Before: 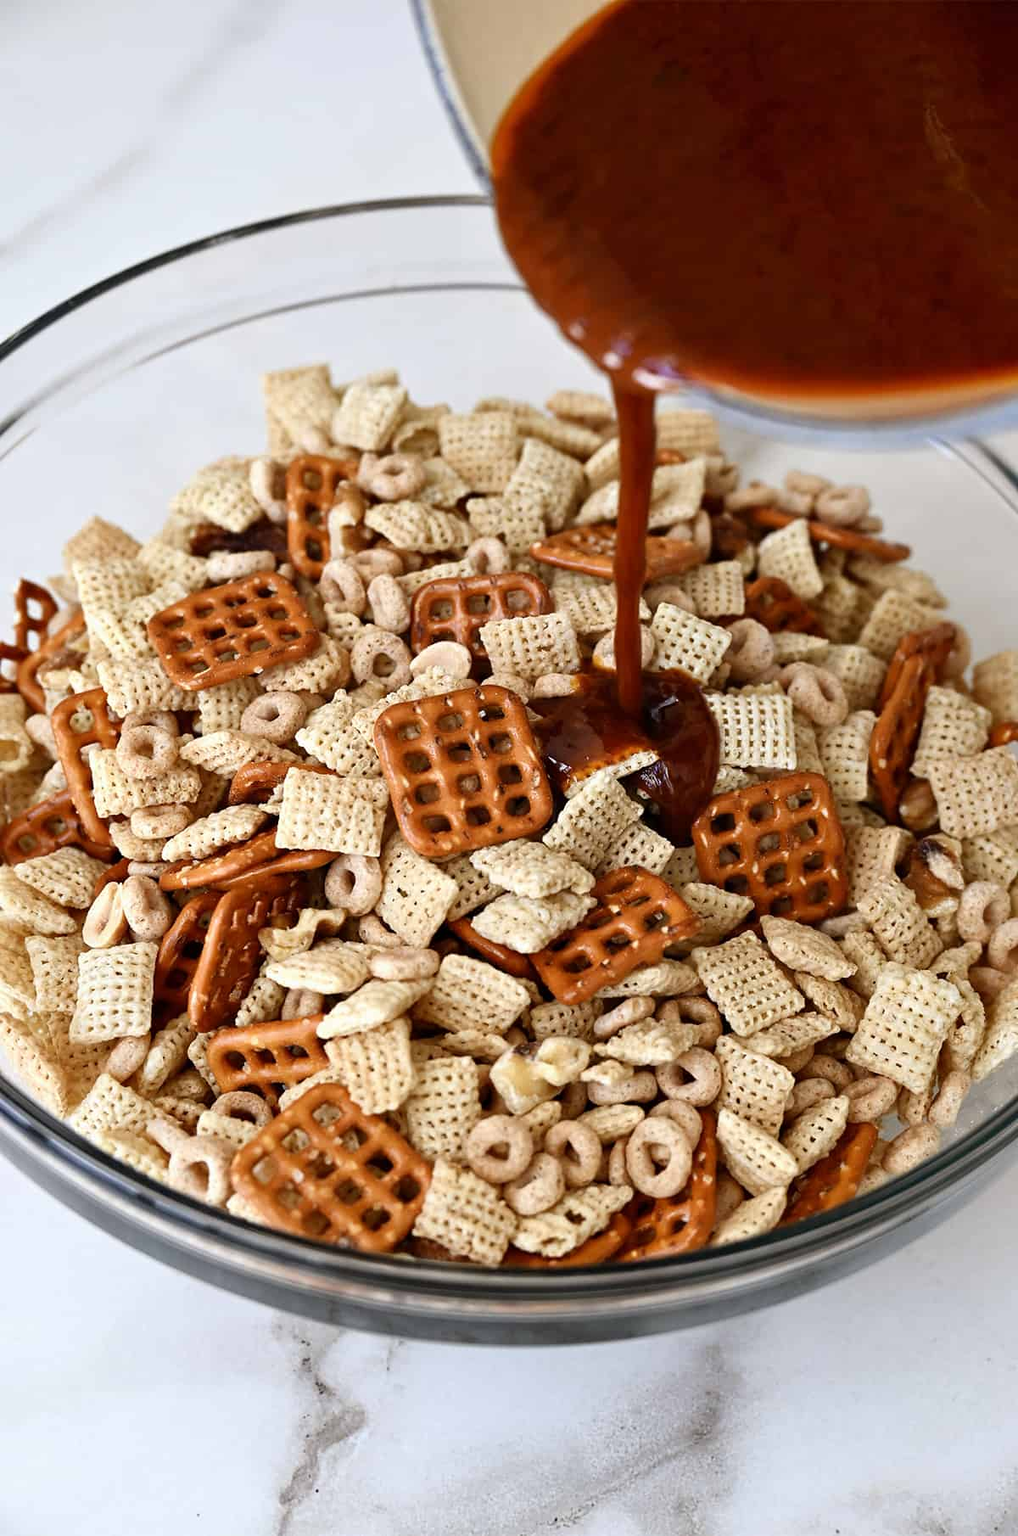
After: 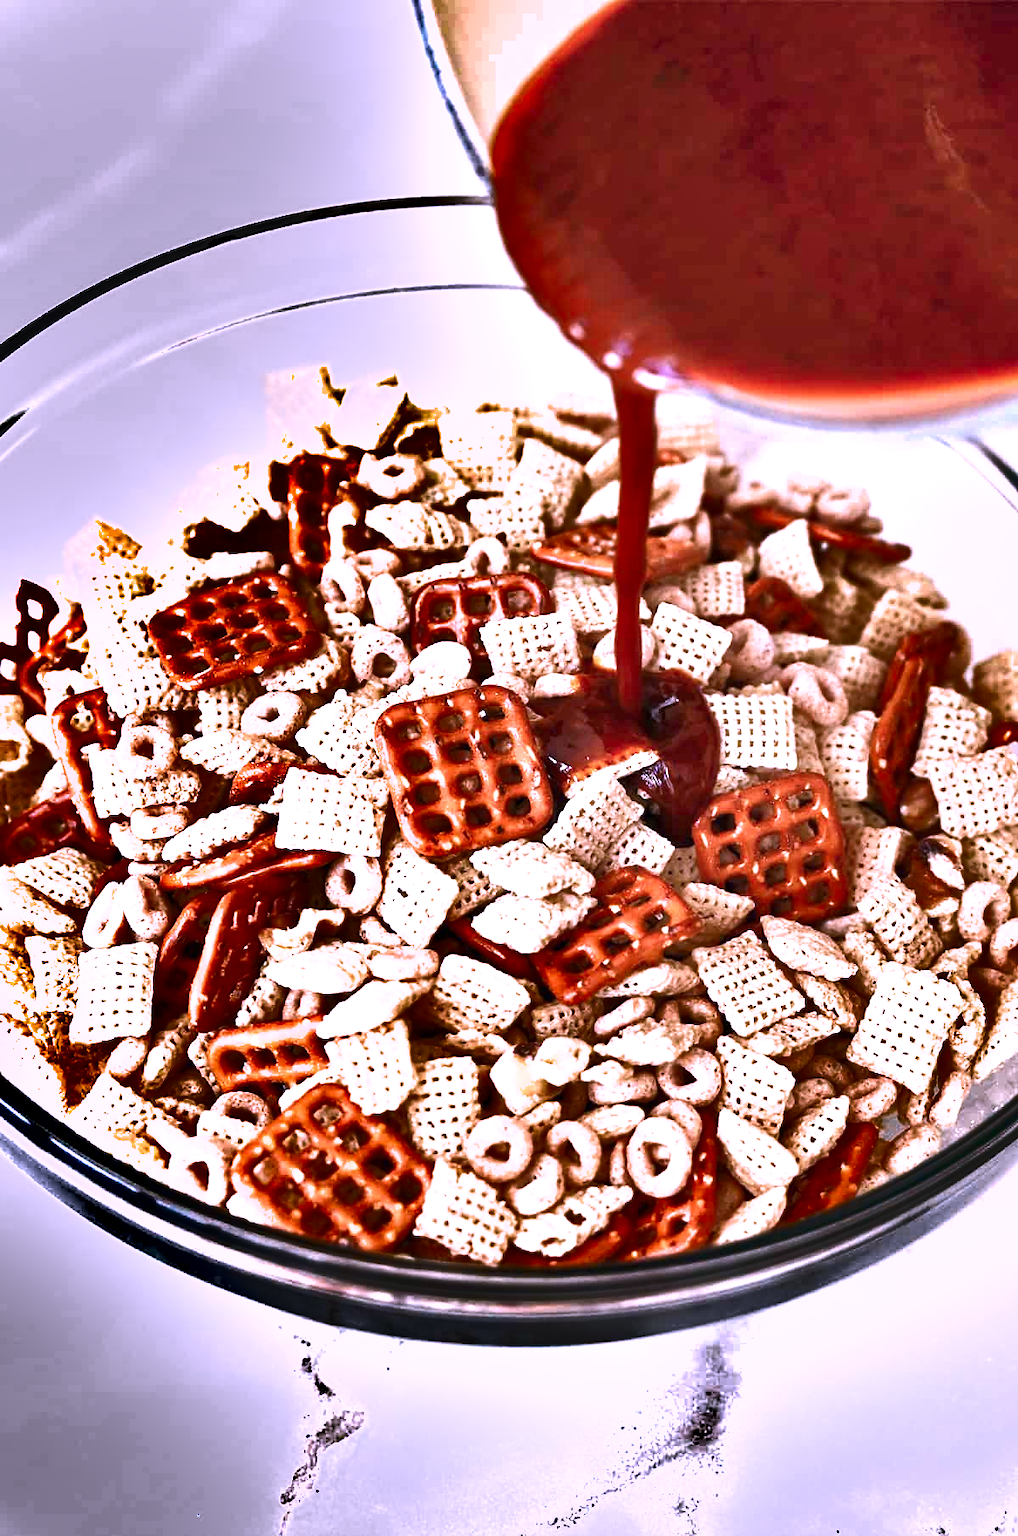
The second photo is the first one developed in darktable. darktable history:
exposure: black level correction 0, exposure 1.199 EV, compensate highlight preservation false
shadows and highlights: radius 106.07, shadows 41.01, highlights -71.88, low approximation 0.01, soften with gaussian
color correction: highlights a* 15.18, highlights b* -25.71
